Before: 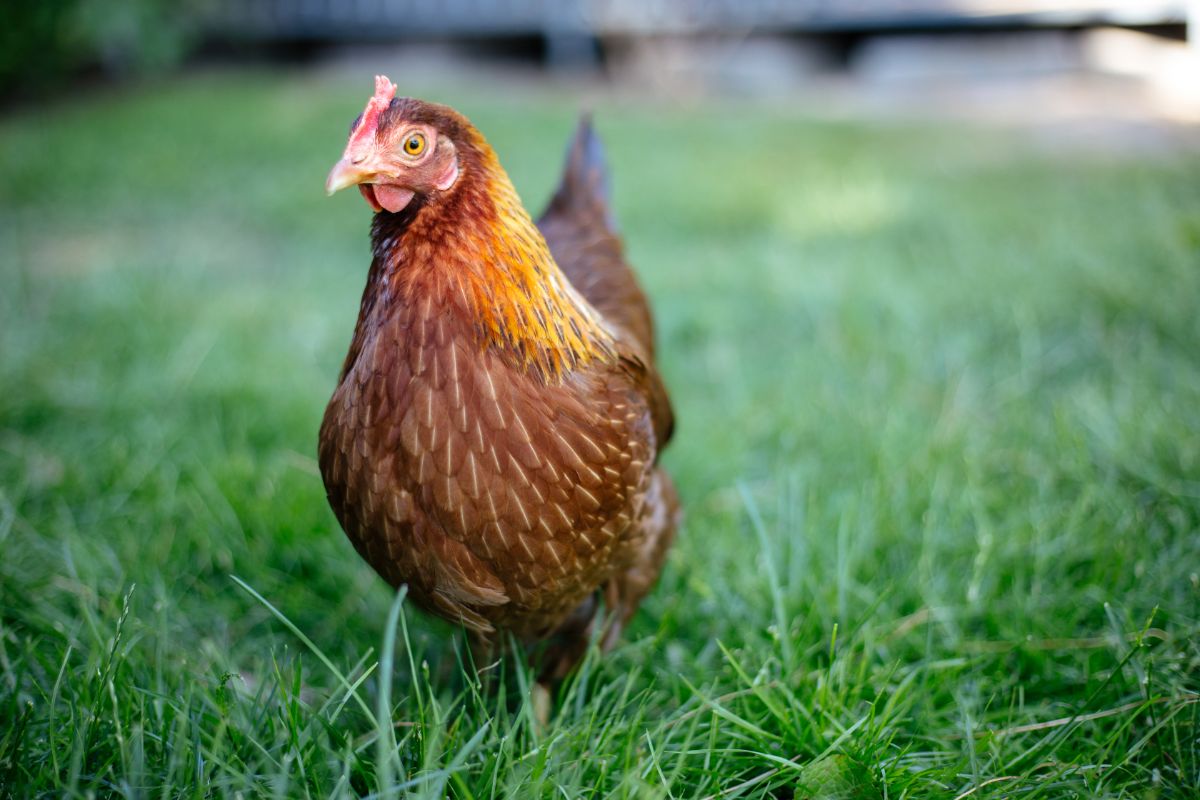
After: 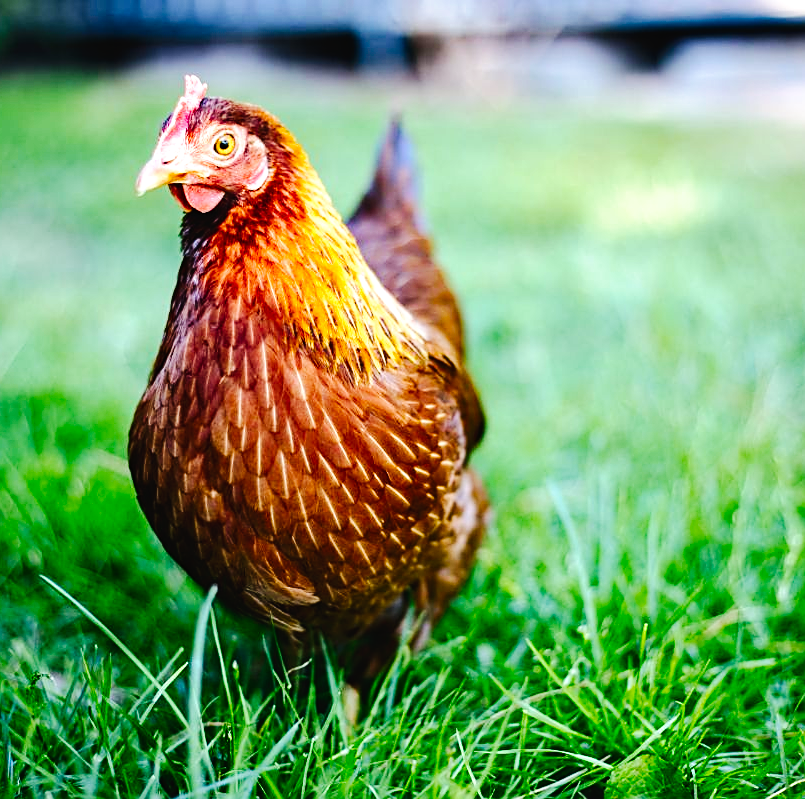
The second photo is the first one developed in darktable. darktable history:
haze removal: compatibility mode true, adaptive false
exposure: black level correction -0.022, exposure -0.038 EV, compensate exposure bias true, compensate highlight preservation false
crop and rotate: left 15.879%, right 16.974%
color balance rgb: perceptual saturation grading › global saturation 27.253%, perceptual saturation grading › highlights -28.387%, perceptual saturation grading › mid-tones 15.213%, perceptual saturation grading › shadows 33.822%, perceptual brilliance grading › highlights 17.573%, perceptual brilliance grading › mid-tones 31.804%, perceptual brilliance grading › shadows -31.409%
sharpen: on, module defaults
shadows and highlights: radius 332.76, shadows 54.17, highlights -99.8, compress 94.39%, soften with gaussian
tone curve: curves: ch0 [(0, 0) (0.003, 0) (0.011, 0.001) (0.025, 0.003) (0.044, 0.005) (0.069, 0.011) (0.1, 0.021) (0.136, 0.035) (0.177, 0.079) (0.224, 0.134) (0.277, 0.219) (0.335, 0.315) (0.399, 0.42) (0.468, 0.529) (0.543, 0.636) (0.623, 0.727) (0.709, 0.805) (0.801, 0.88) (0.898, 0.957) (1, 1)], preserve colors none
